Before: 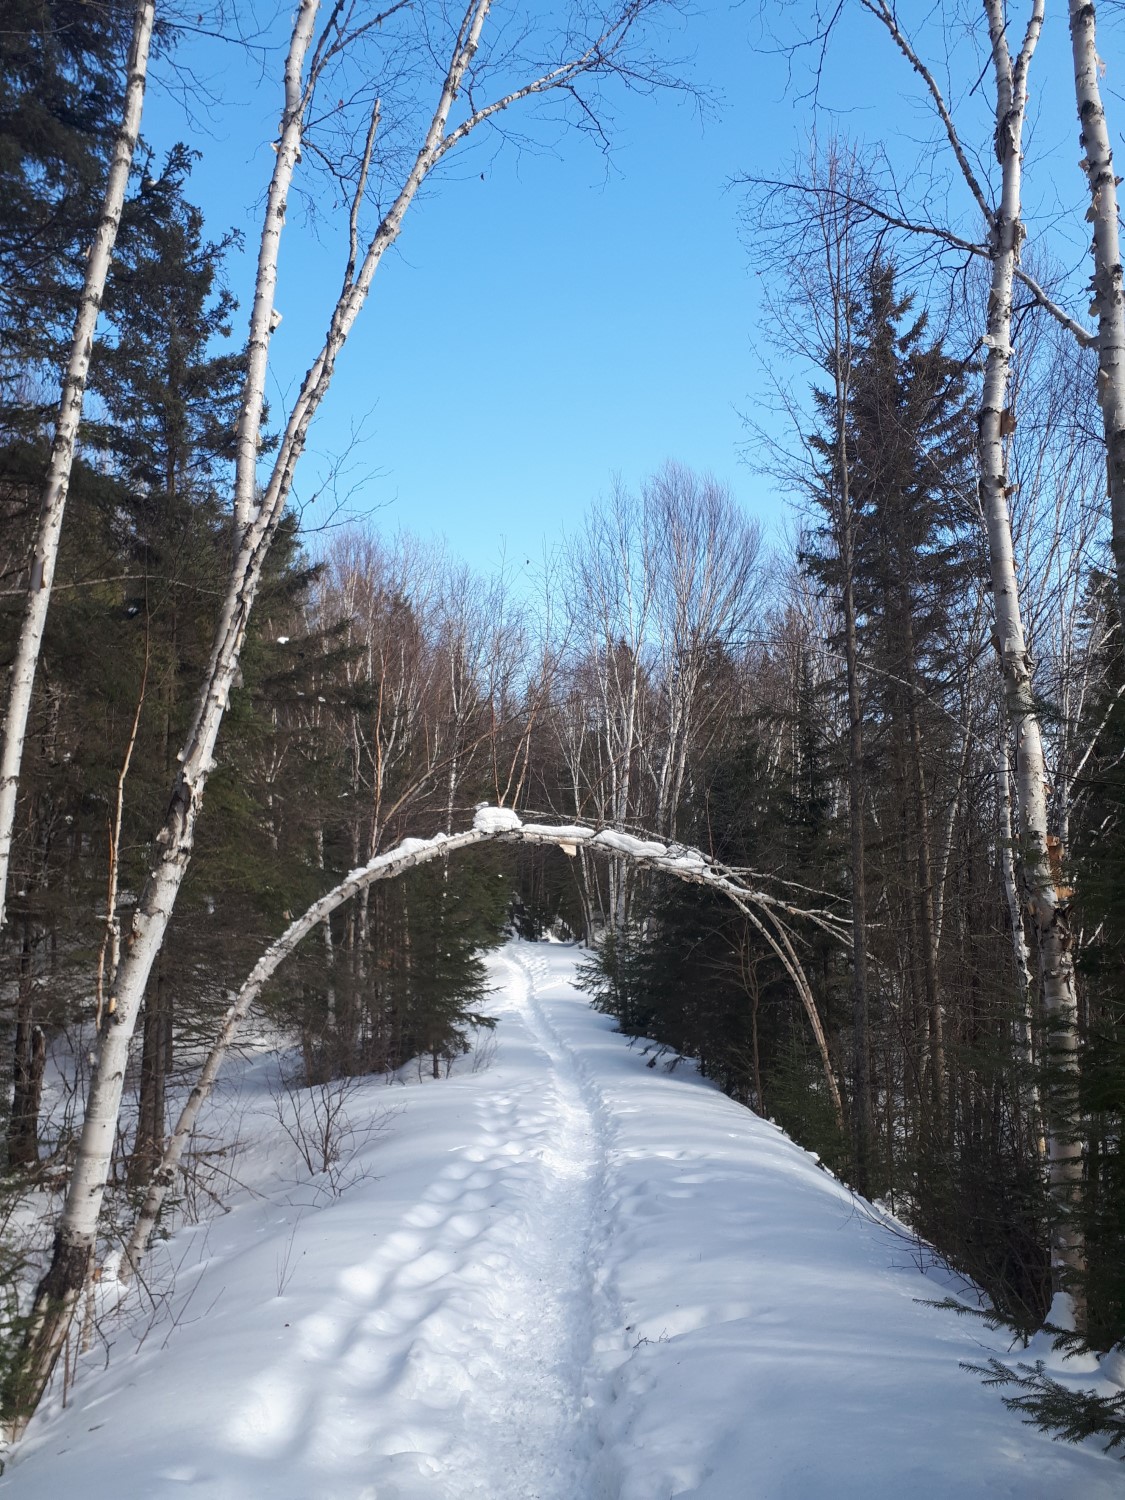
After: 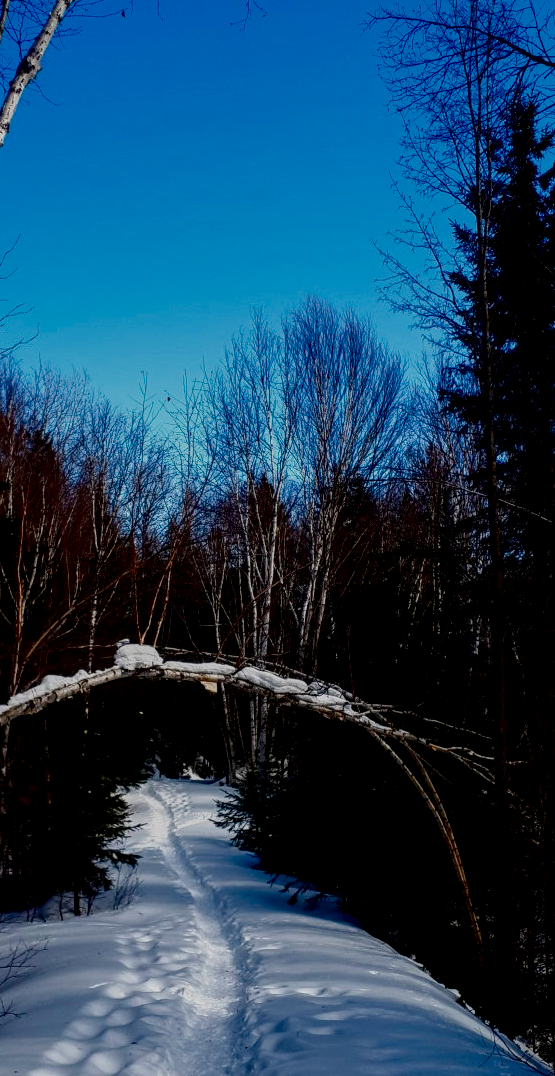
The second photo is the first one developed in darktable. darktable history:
contrast brightness saturation: brightness -0.994, saturation 0.994
crop: left 31.921%, top 10.93%, right 18.74%, bottom 17.328%
filmic rgb: black relative exposure -5.11 EV, white relative exposure 4 EV, hardness 2.89, contrast 1.299, highlights saturation mix -28.85%, iterations of high-quality reconstruction 0
local contrast: detail 150%
